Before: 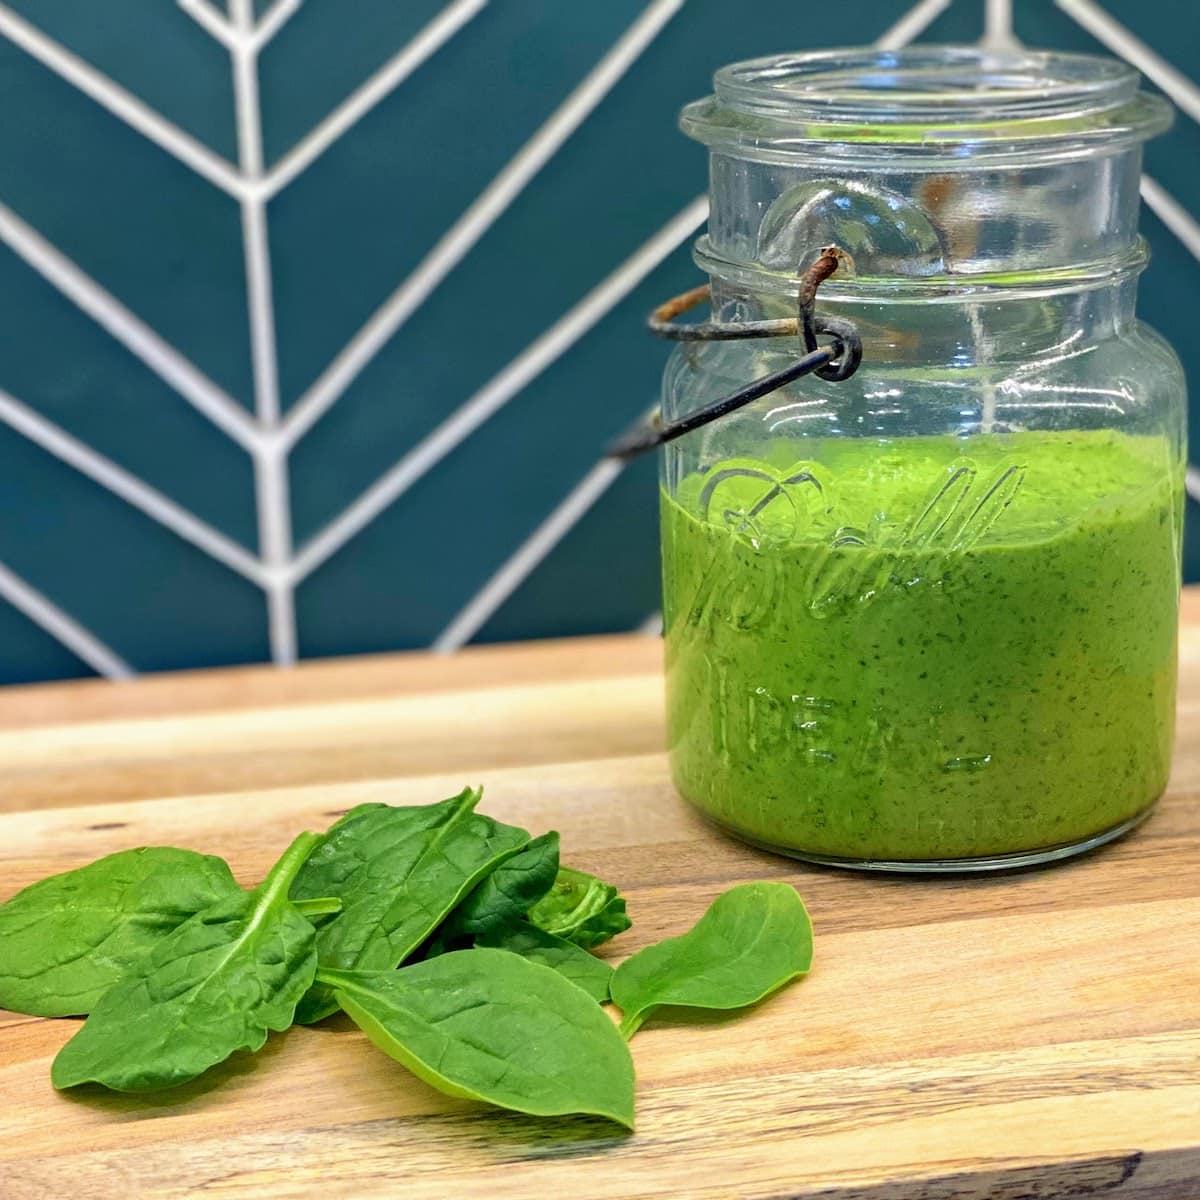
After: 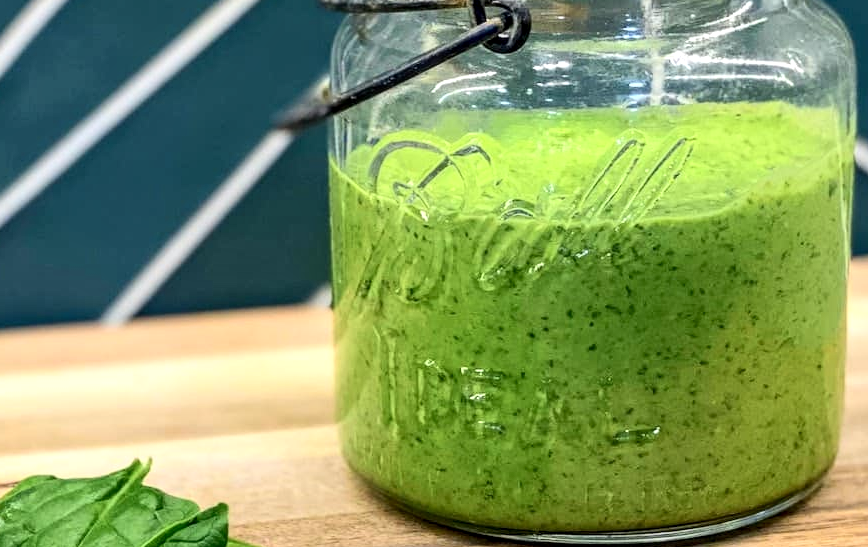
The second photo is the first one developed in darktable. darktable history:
local contrast: detail 130%
contrast brightness saturation: contrast 0.235, brightness 0.09
crop and rotate: left 27.603%, top 27.393%, bottom 26.978%
